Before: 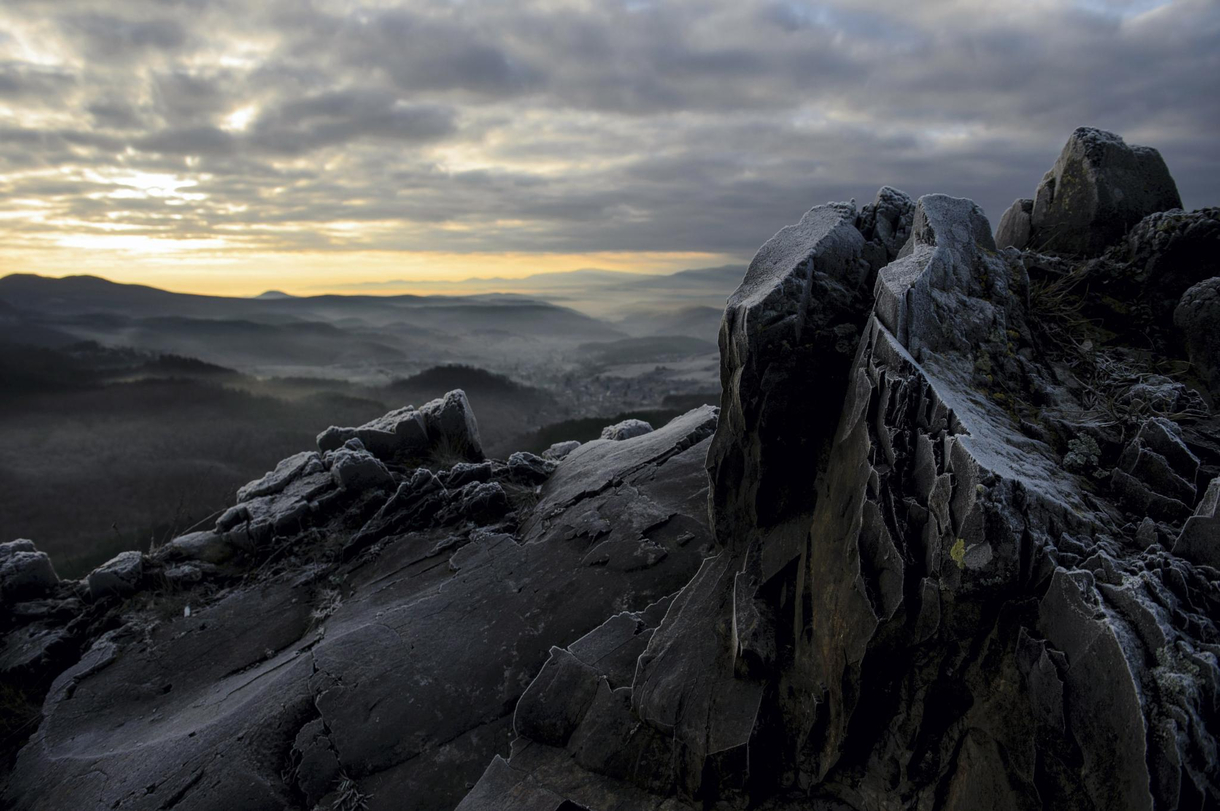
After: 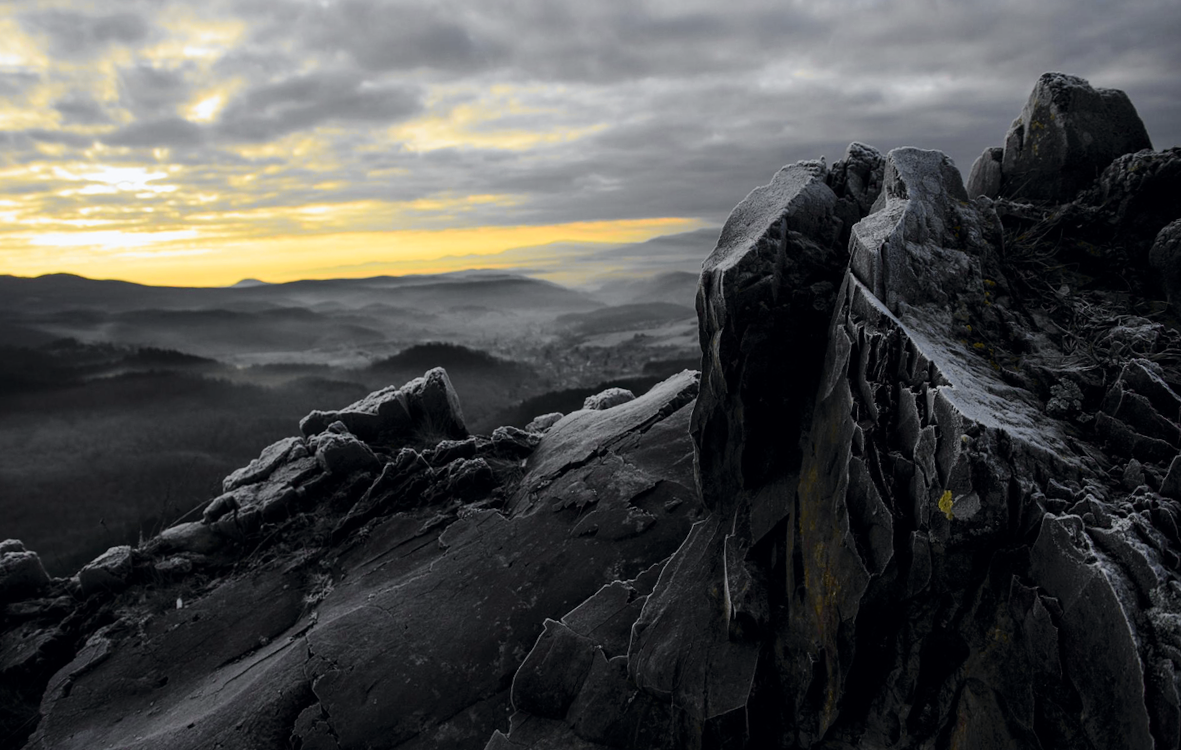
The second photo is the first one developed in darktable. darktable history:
tone curve: curves: ch0 [(0, 0) (0.071, 0.047) (0.266, 0.26) (0.491, 0.552) (0.753, 0.818) (1, 0.983)]; ch1 [(0, 0) (0.346, 0.307) (0.408, 0.369) (0.463, 0.443) (0.482, 0.493) (0.502, 0.5) (0.517, 0.518) (0.55, 0.573) (0.597, 0.641) (0.651, 0.709) (1, 1)]; ch2 [(0, 0) (0.346, 0.34) (0.434, 0.46) (0.485, 0.494) (0.5, 0.494) (0.517, 0.506) (0.535, 0.545) (0.583, 0.634) (0.625, 0.686) (1, 1)], color space Lab, independent channels, preserve colors none
velvia: on, module defaults
rotate and perspective: rotation -3°, crop left 0.031, crop right 0.968, crop top 0.07, crop bottom 0.93
